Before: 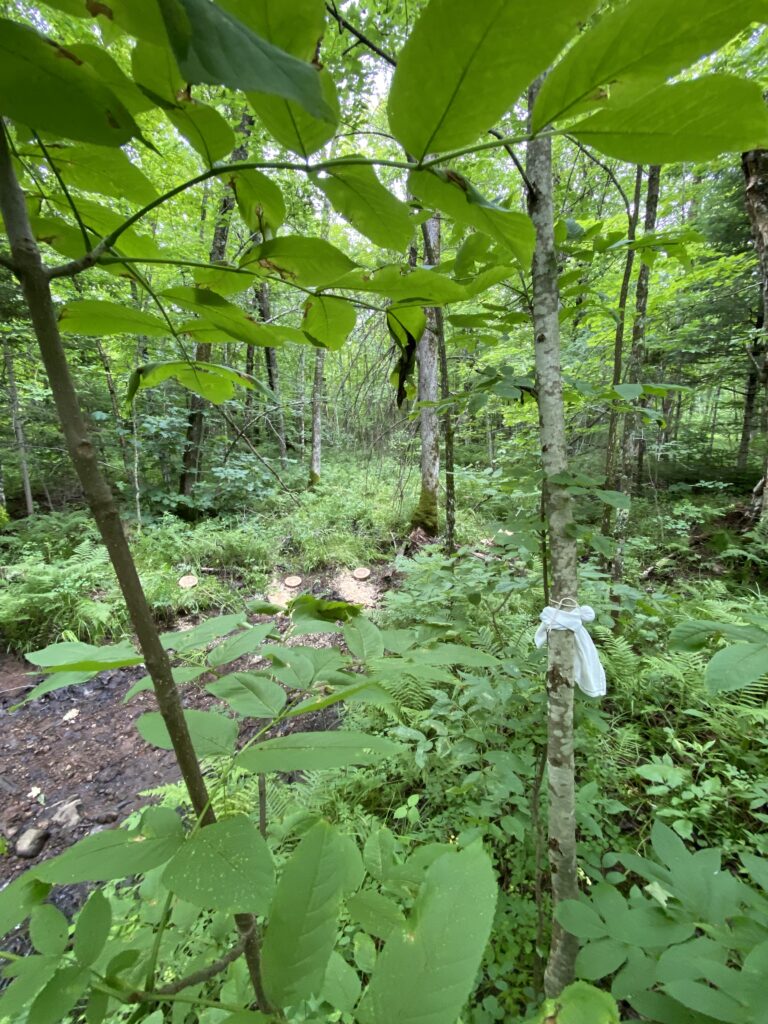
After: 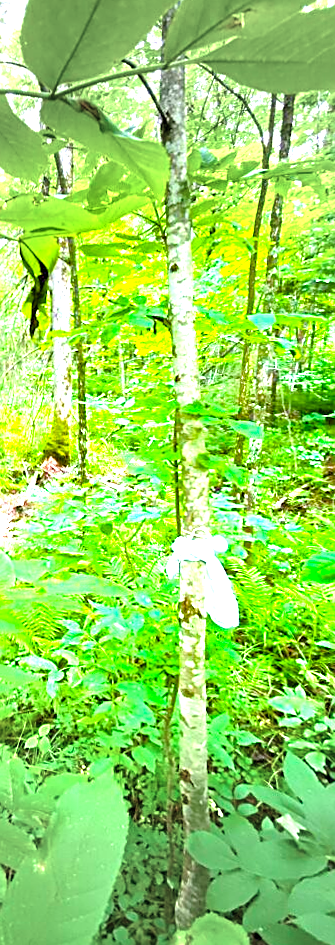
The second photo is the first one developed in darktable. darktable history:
sharpen: on, module defaults
crop: left 47.628%, top 6.643%, right 7.874%
contrast brightness saturation: contrast 0.03, brightness 0.06, saturation 0.13
exposure: black level correction 0, exposure 1.75 EV, compensate exposure bias true, compensate highlight preservation false
color balance rgb: linear chroma grading › global chroma 25%, perceptual saturation grading › global saturation 45%, perceptual saturation grading › highlights -50%, perceptual saturation grading › shadows 30%, perceptual brilliance grading › global brilliance 18%, global vibrance 40%
rotate and perspective: rotation 0.192°, lens shift (horizontal) -0.015, crop left 0.005, crop right 0.996, crop top 0.006, crop bottom 0.99
vignetting: fall-off start 40%, fall-off radius 40%
